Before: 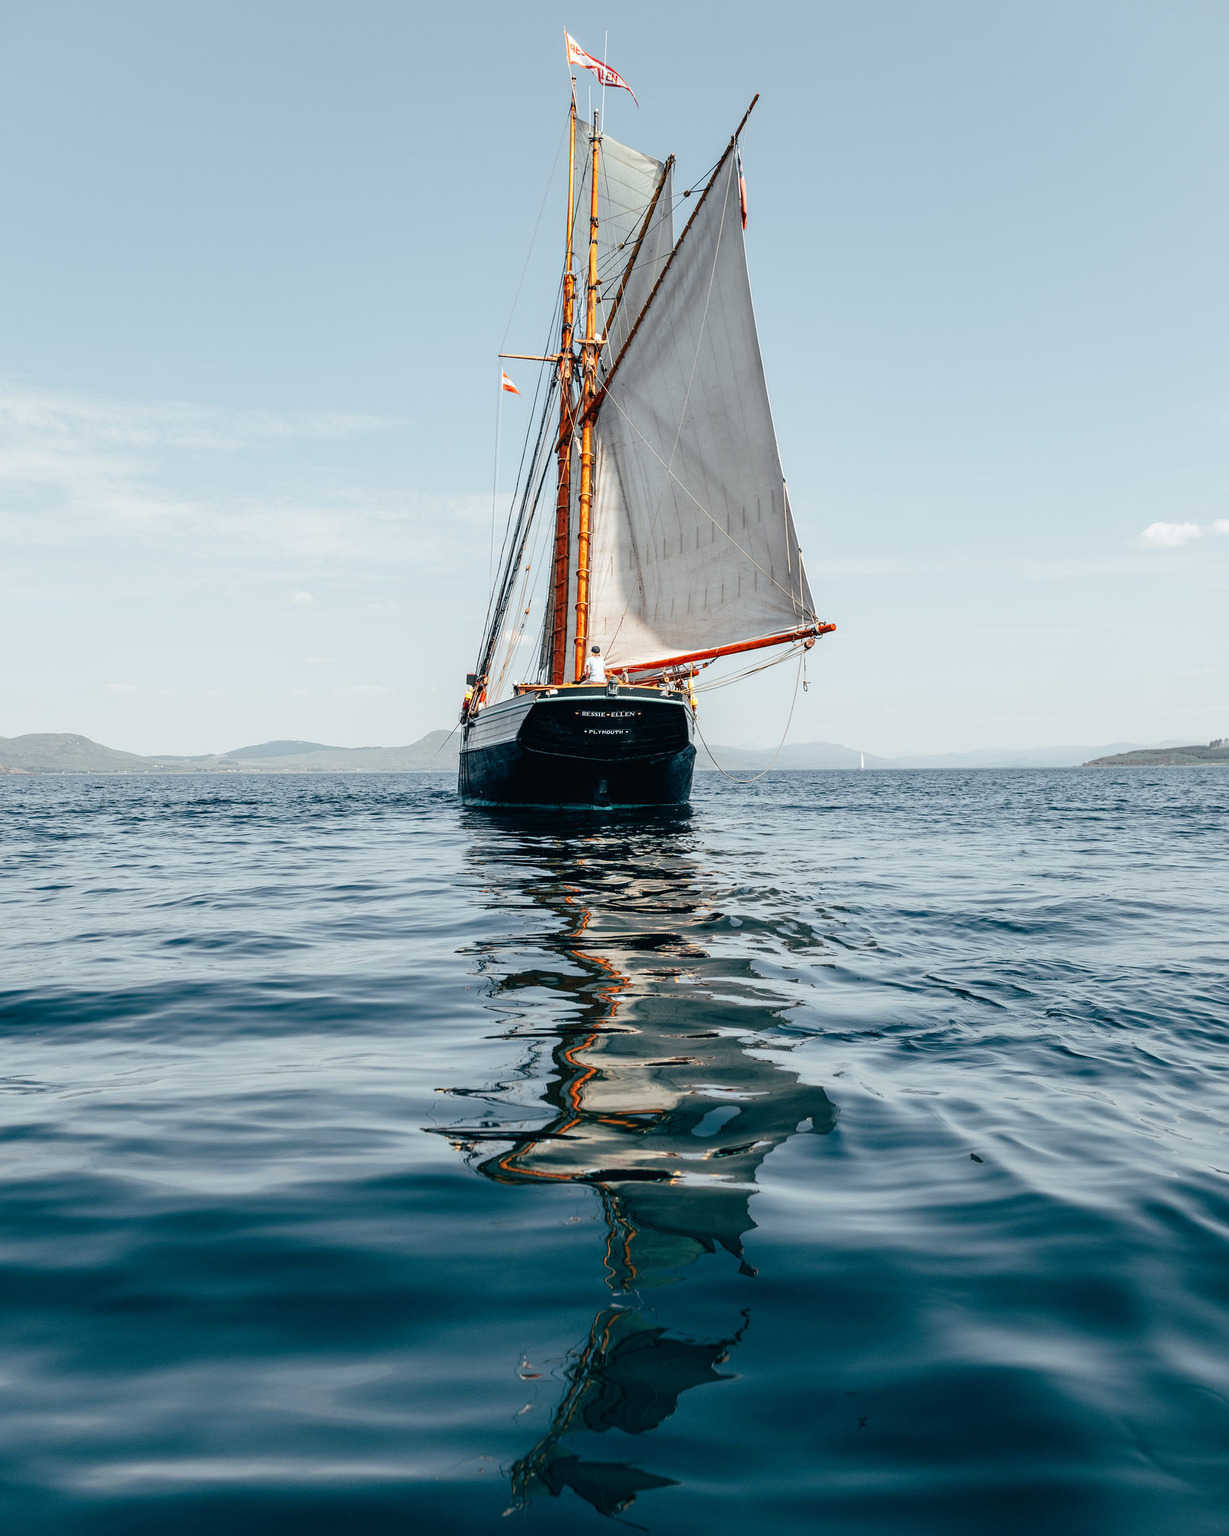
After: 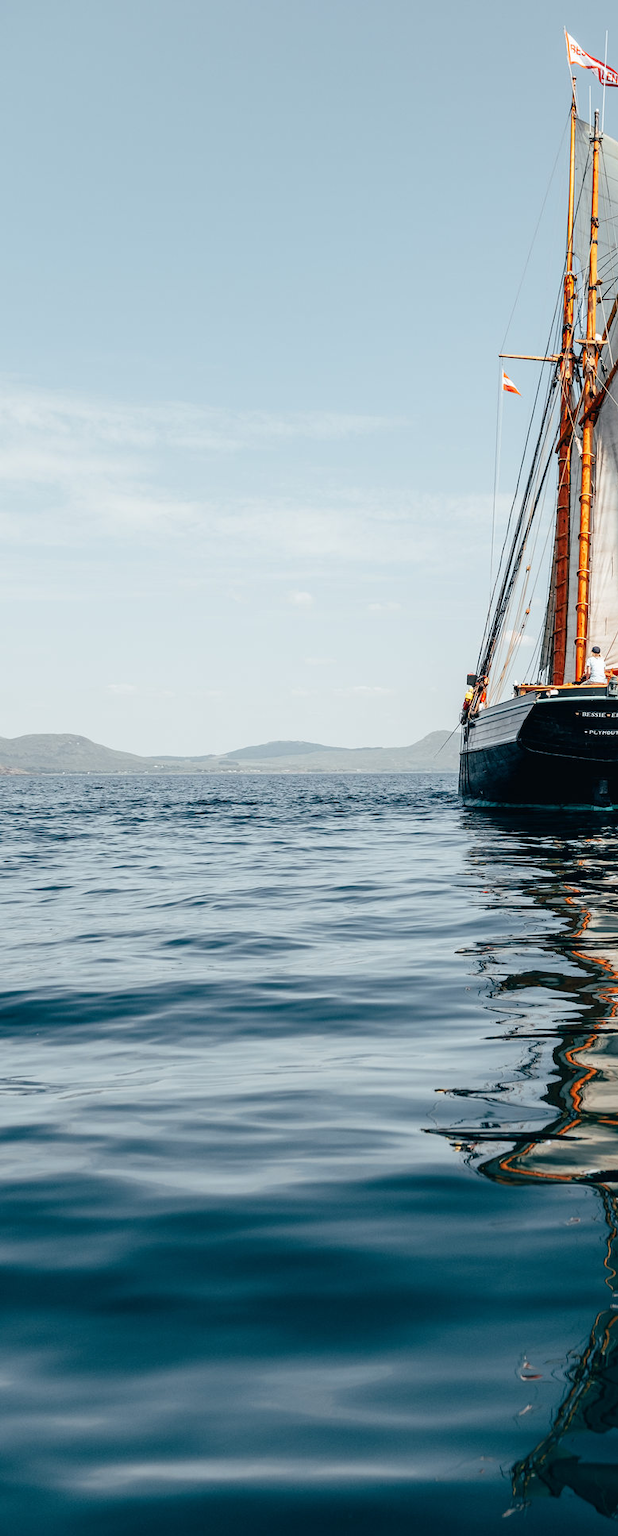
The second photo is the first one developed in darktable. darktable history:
crop and rotate: left 0.06%, right 49.613%
